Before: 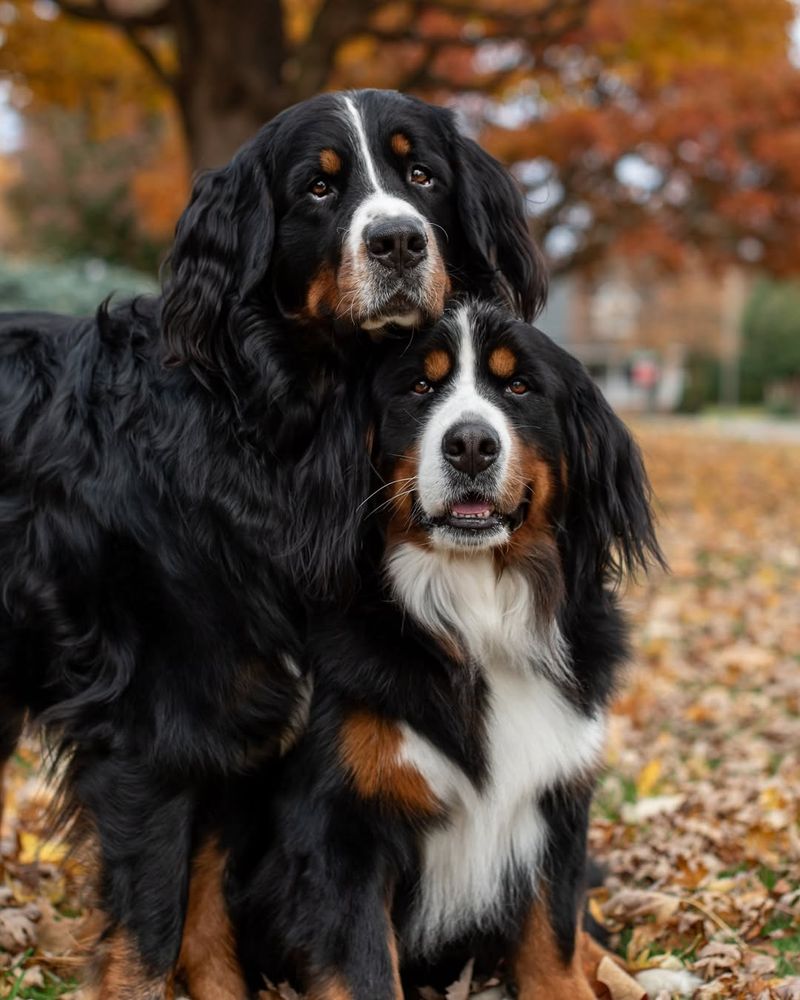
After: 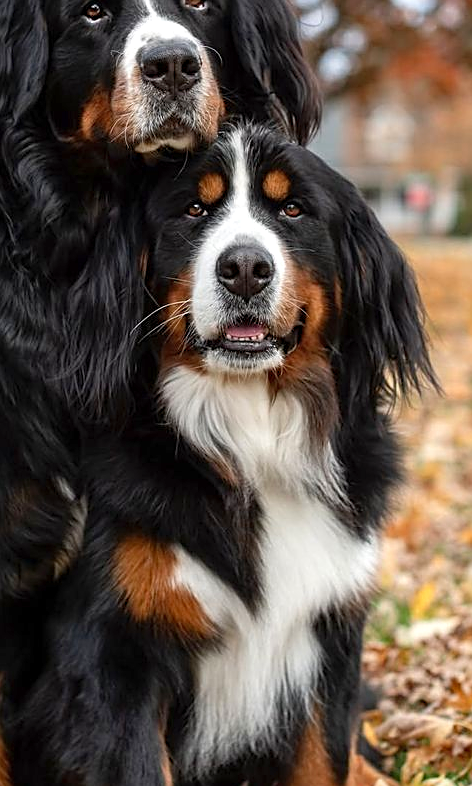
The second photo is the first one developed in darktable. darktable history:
levels: levels [0, 0.435, 0.917]
sharpen: on, module defaults
crop and rotate: left 28.256%, top 17.734%, right 12.656%, bottom 3.573%
